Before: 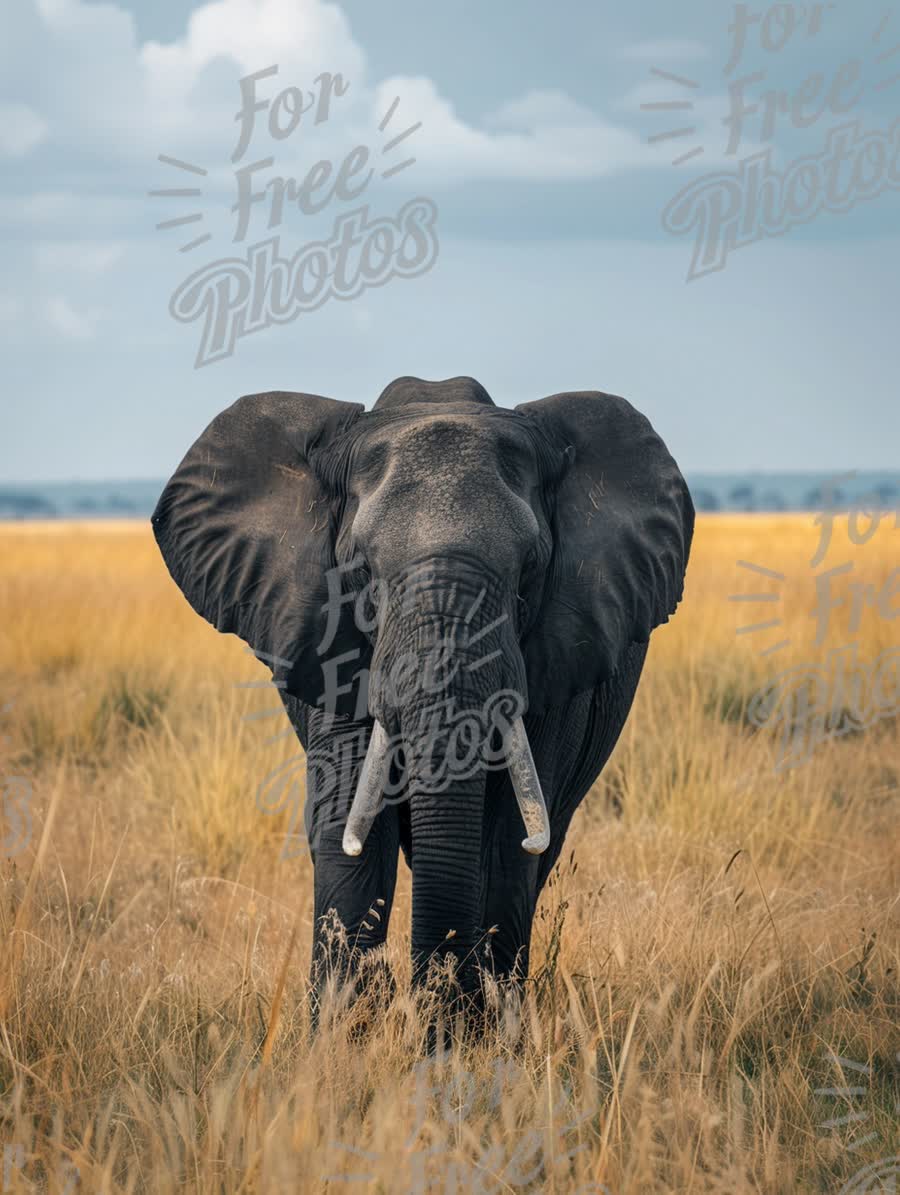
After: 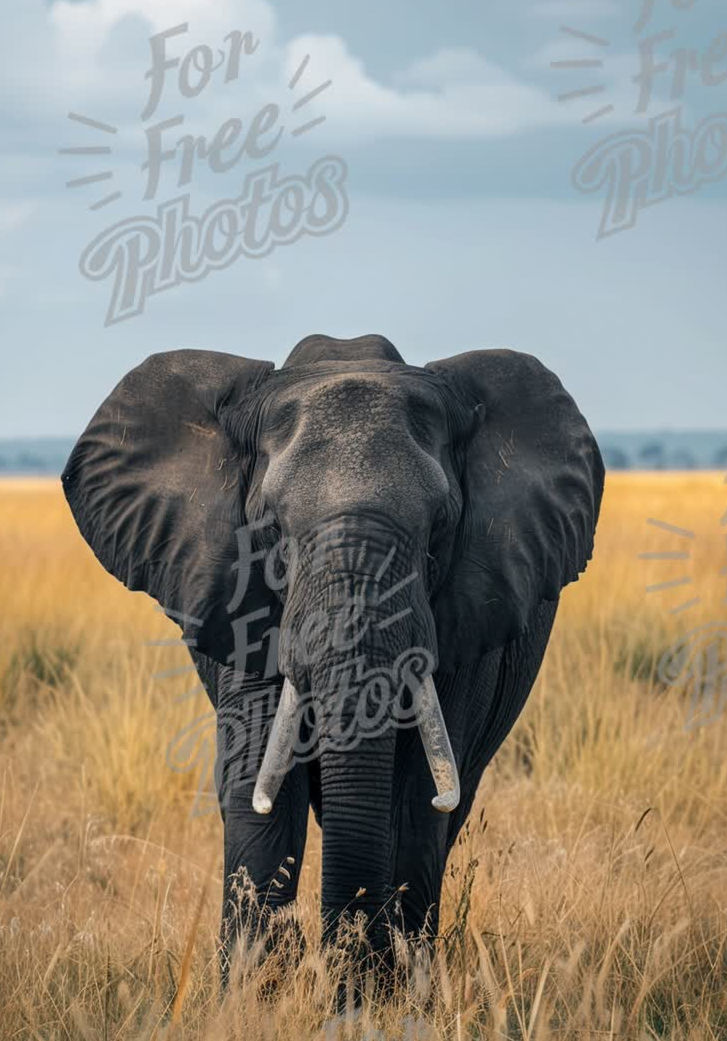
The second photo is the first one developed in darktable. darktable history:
crop: left 10.019%, top 3.583%, right 9.167%, bottom 9.271%
